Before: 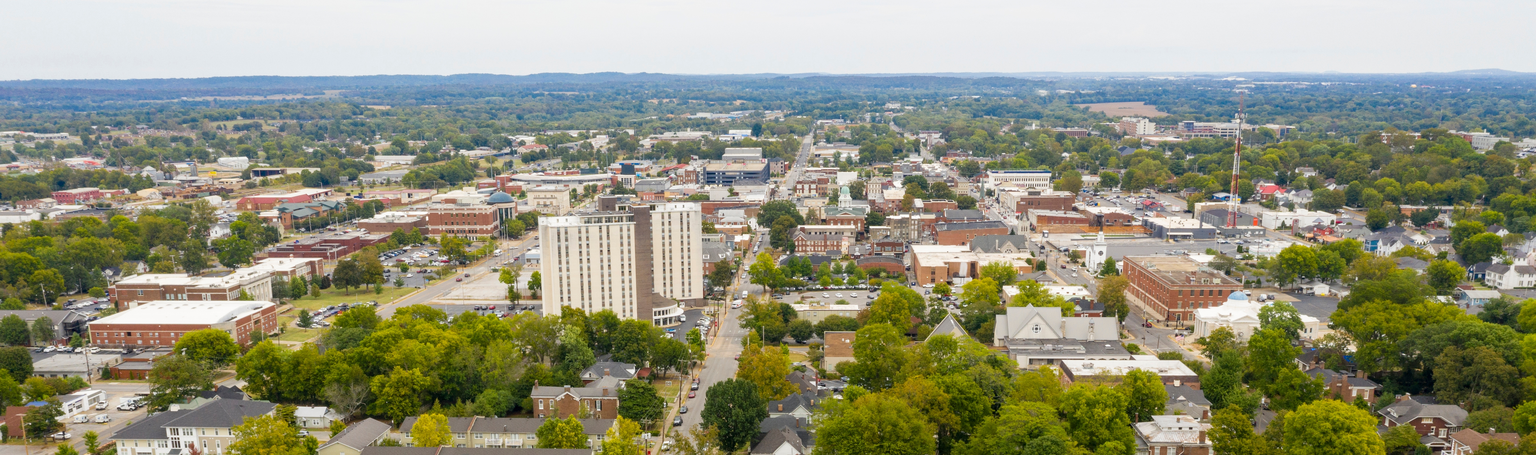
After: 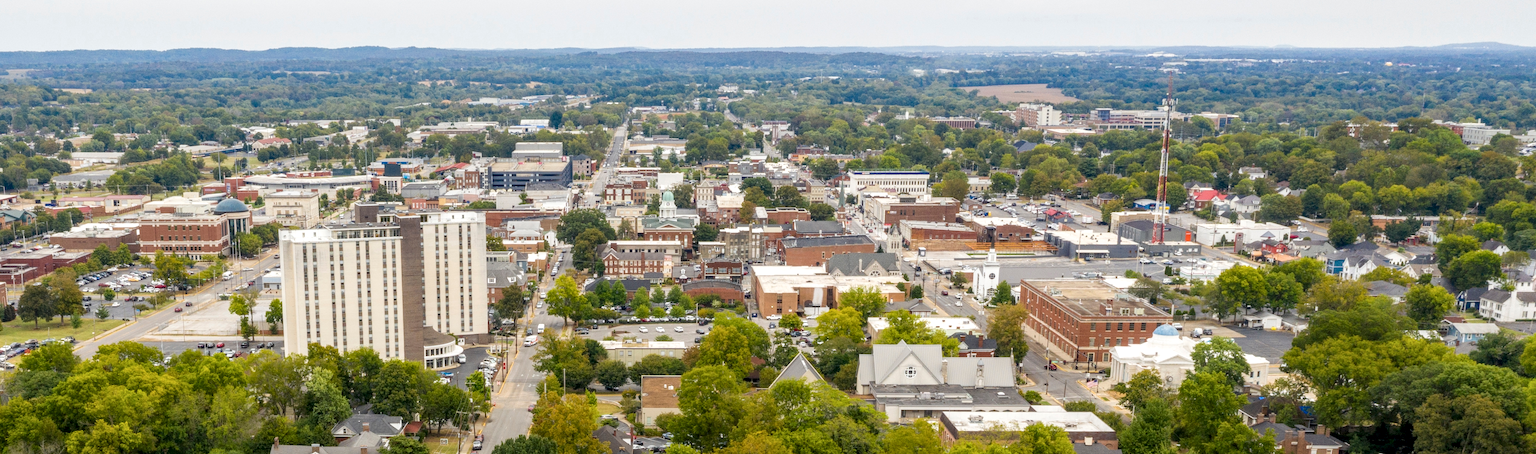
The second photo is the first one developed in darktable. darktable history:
local contrast: detail 130%
crop and rotate: left 20.74%, top 7.912%, right 0.375%, bottom 13.378%
